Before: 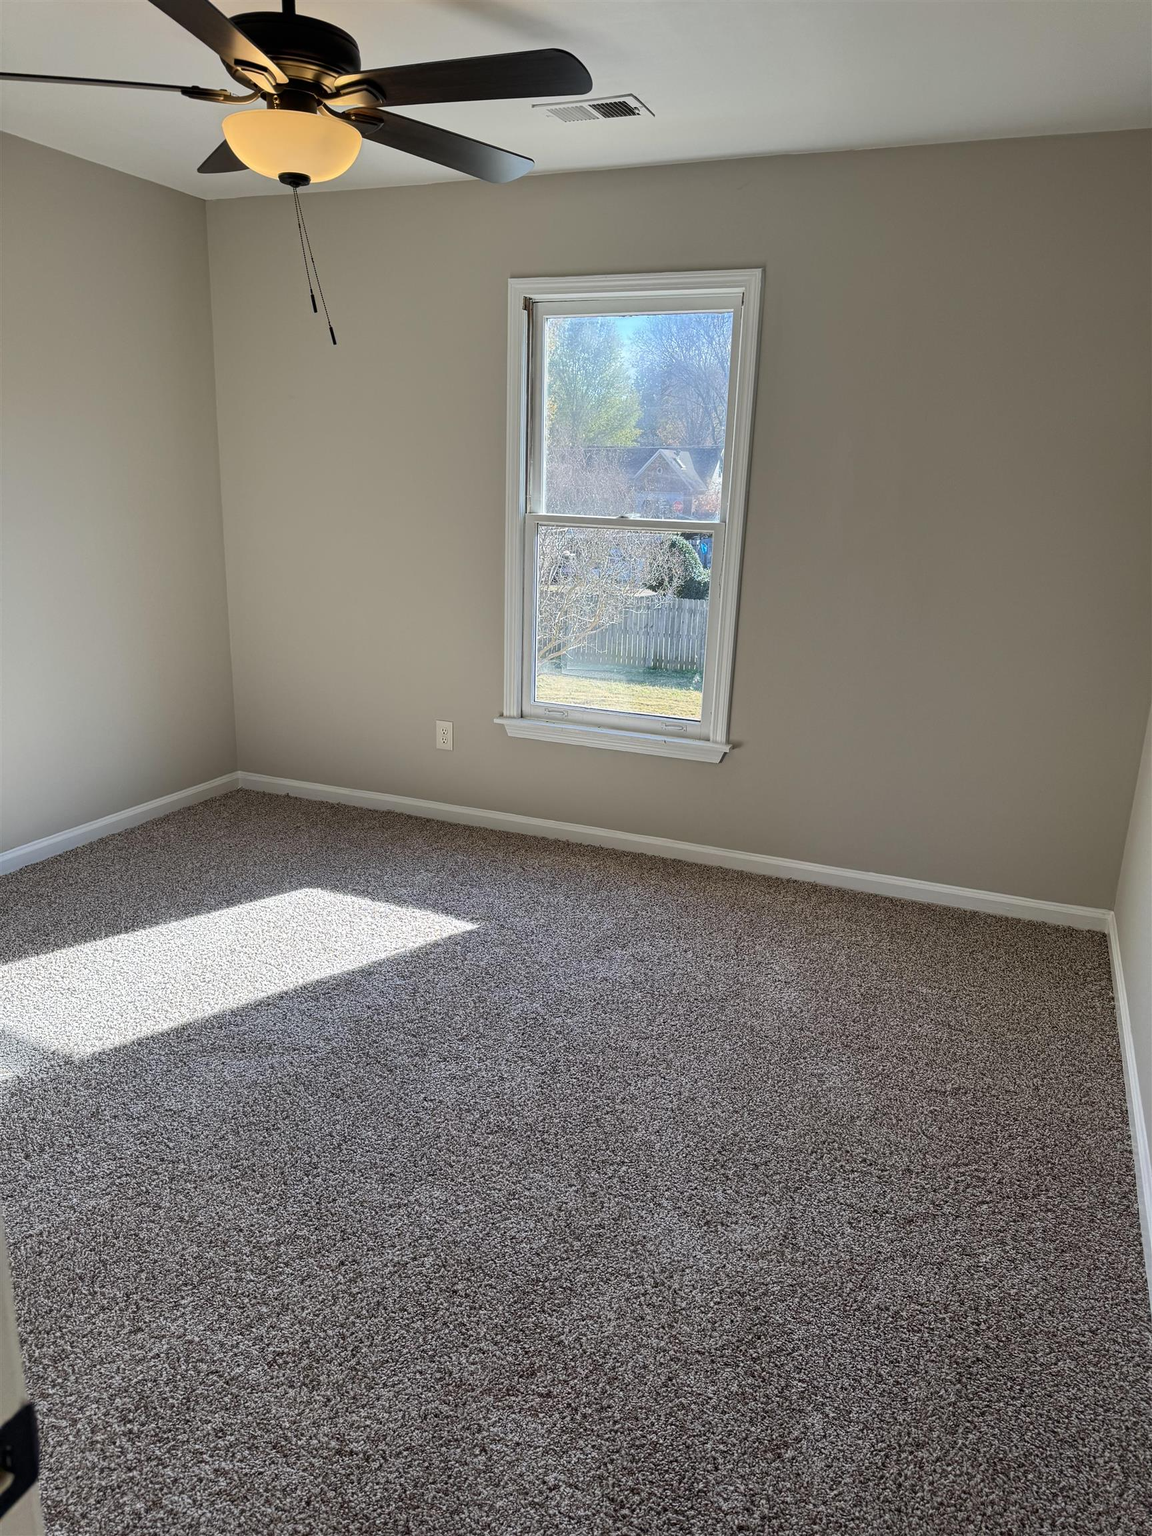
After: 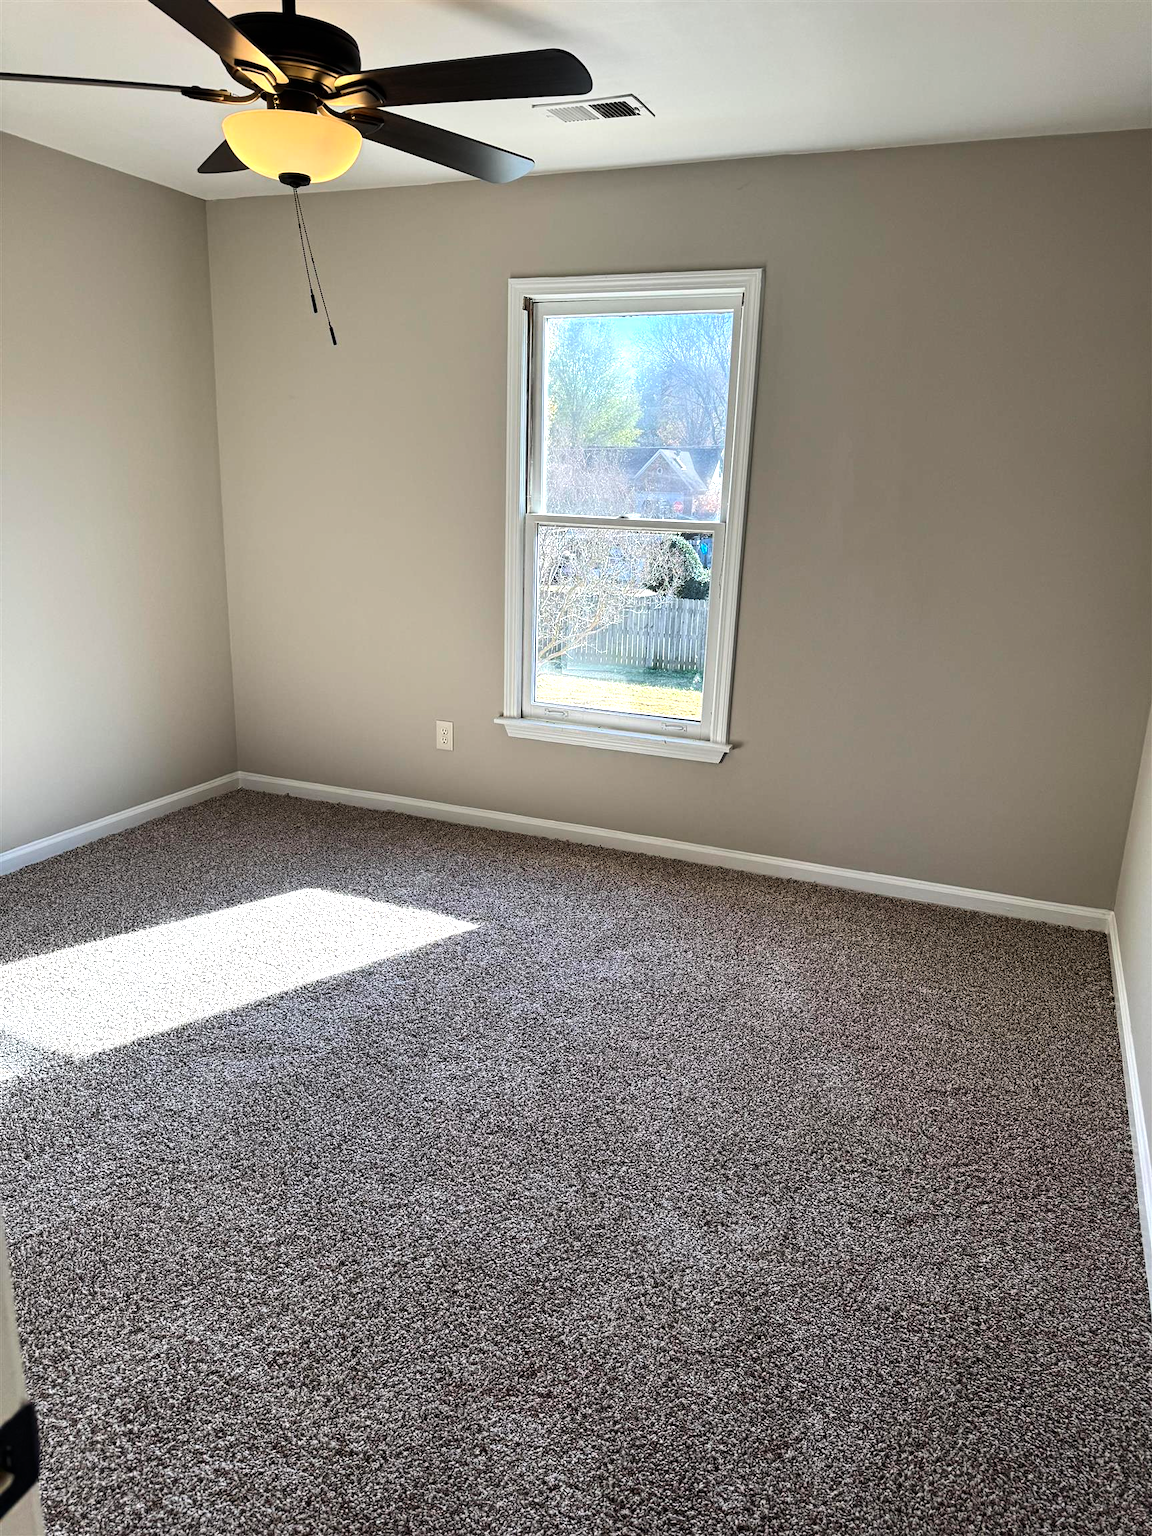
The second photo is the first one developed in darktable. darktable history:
tone equalizer: -8 EV -0.781 EV, -7 EV -0.695 EV, -6 EV -0.582 EV, -5 EV -0.397 EV, -3 EV 0.405 EV, -2 EV 0.6 EV, -1 EV 0.693 EV, +0 EV 0.719 EV, edges refinement/feathering 500, mask exposure compensation -1.57 EV, preserve details no
